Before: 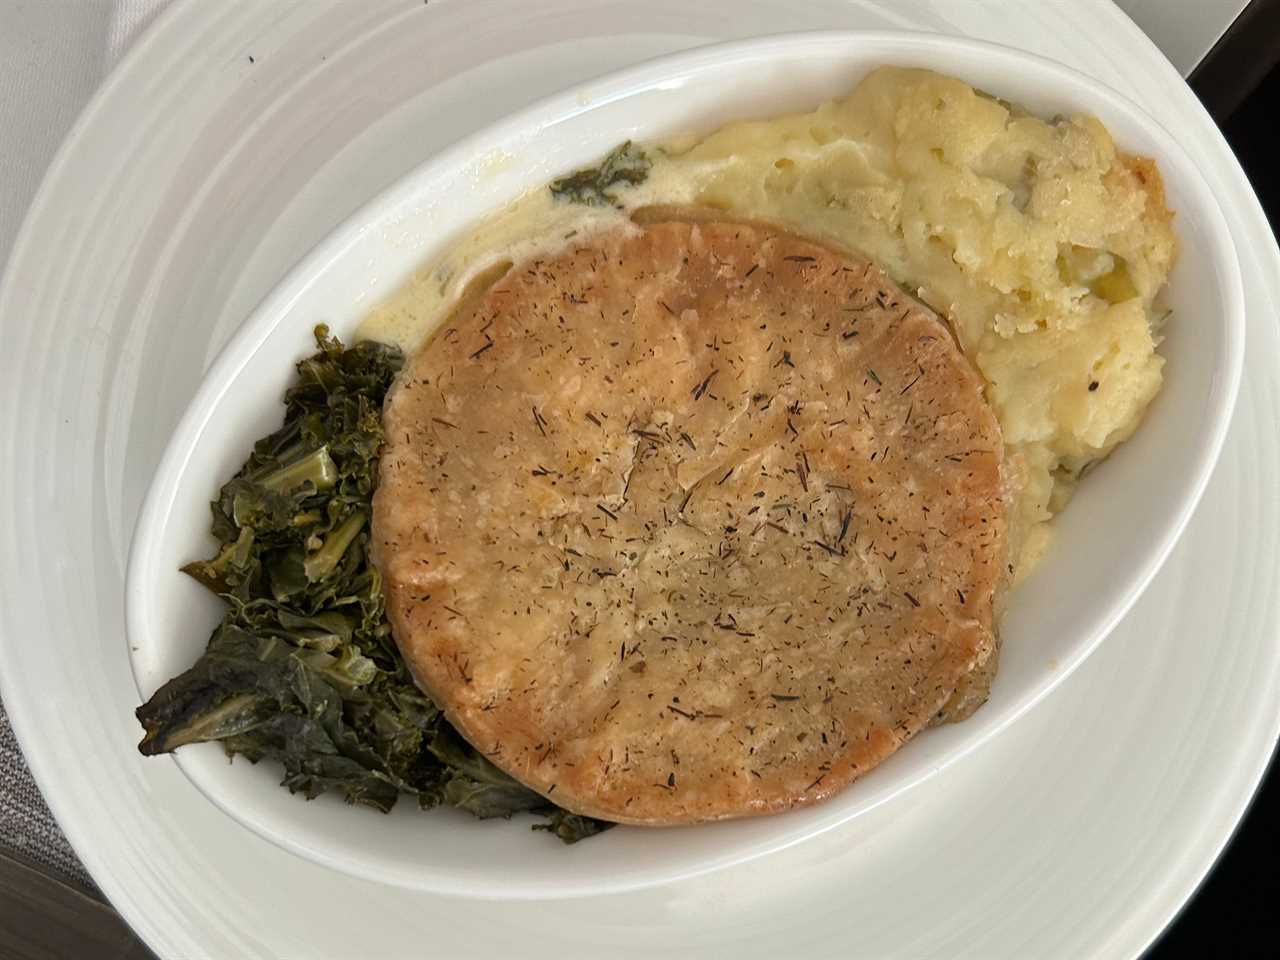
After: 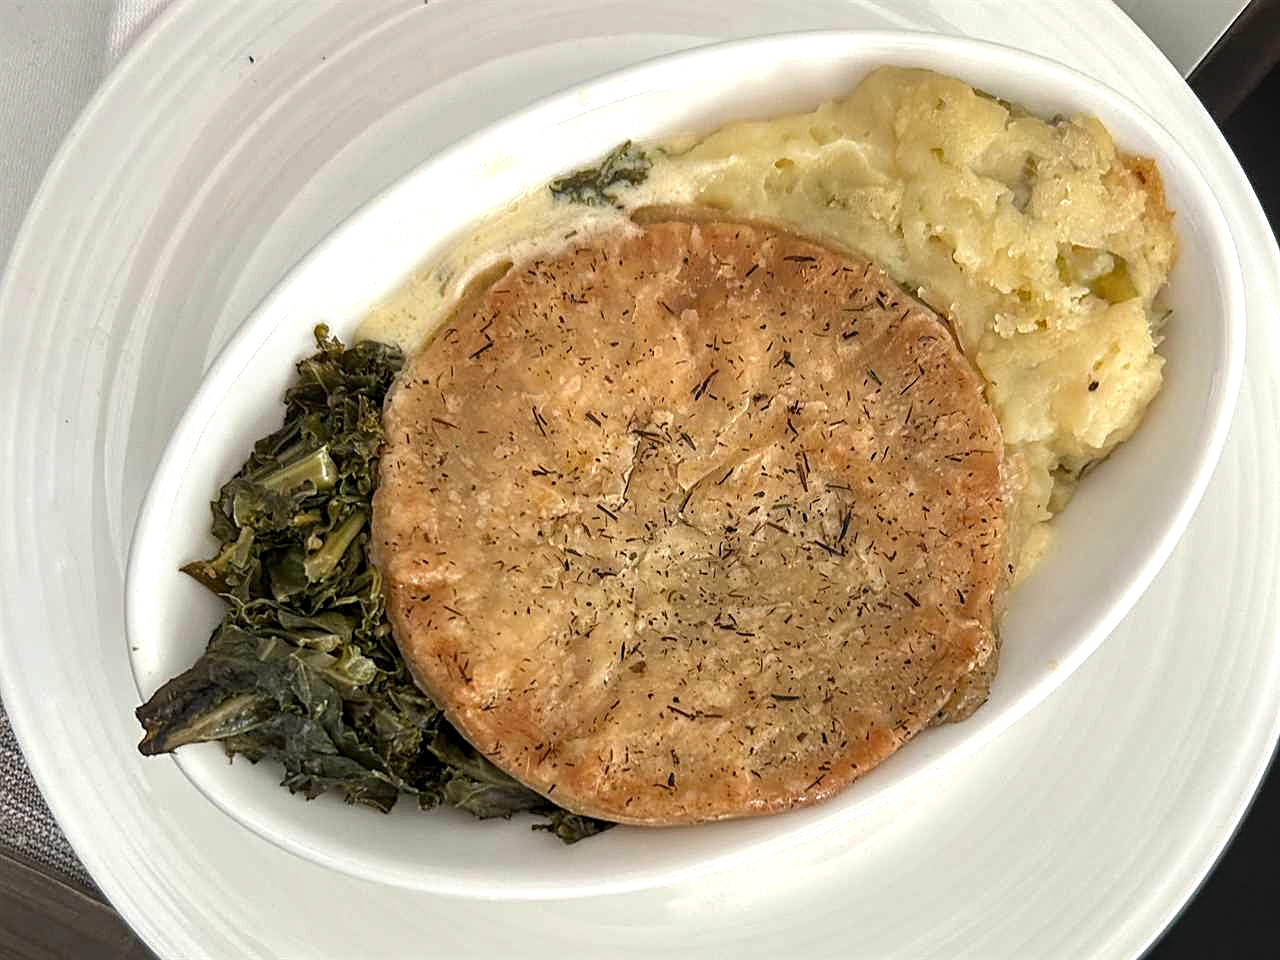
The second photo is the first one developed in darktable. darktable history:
exposure: exposure 0.369 EV, compensate exposure bias true, compensate highlight preservation false
local contrast: detail 130%
sharpen: on, module defaults
